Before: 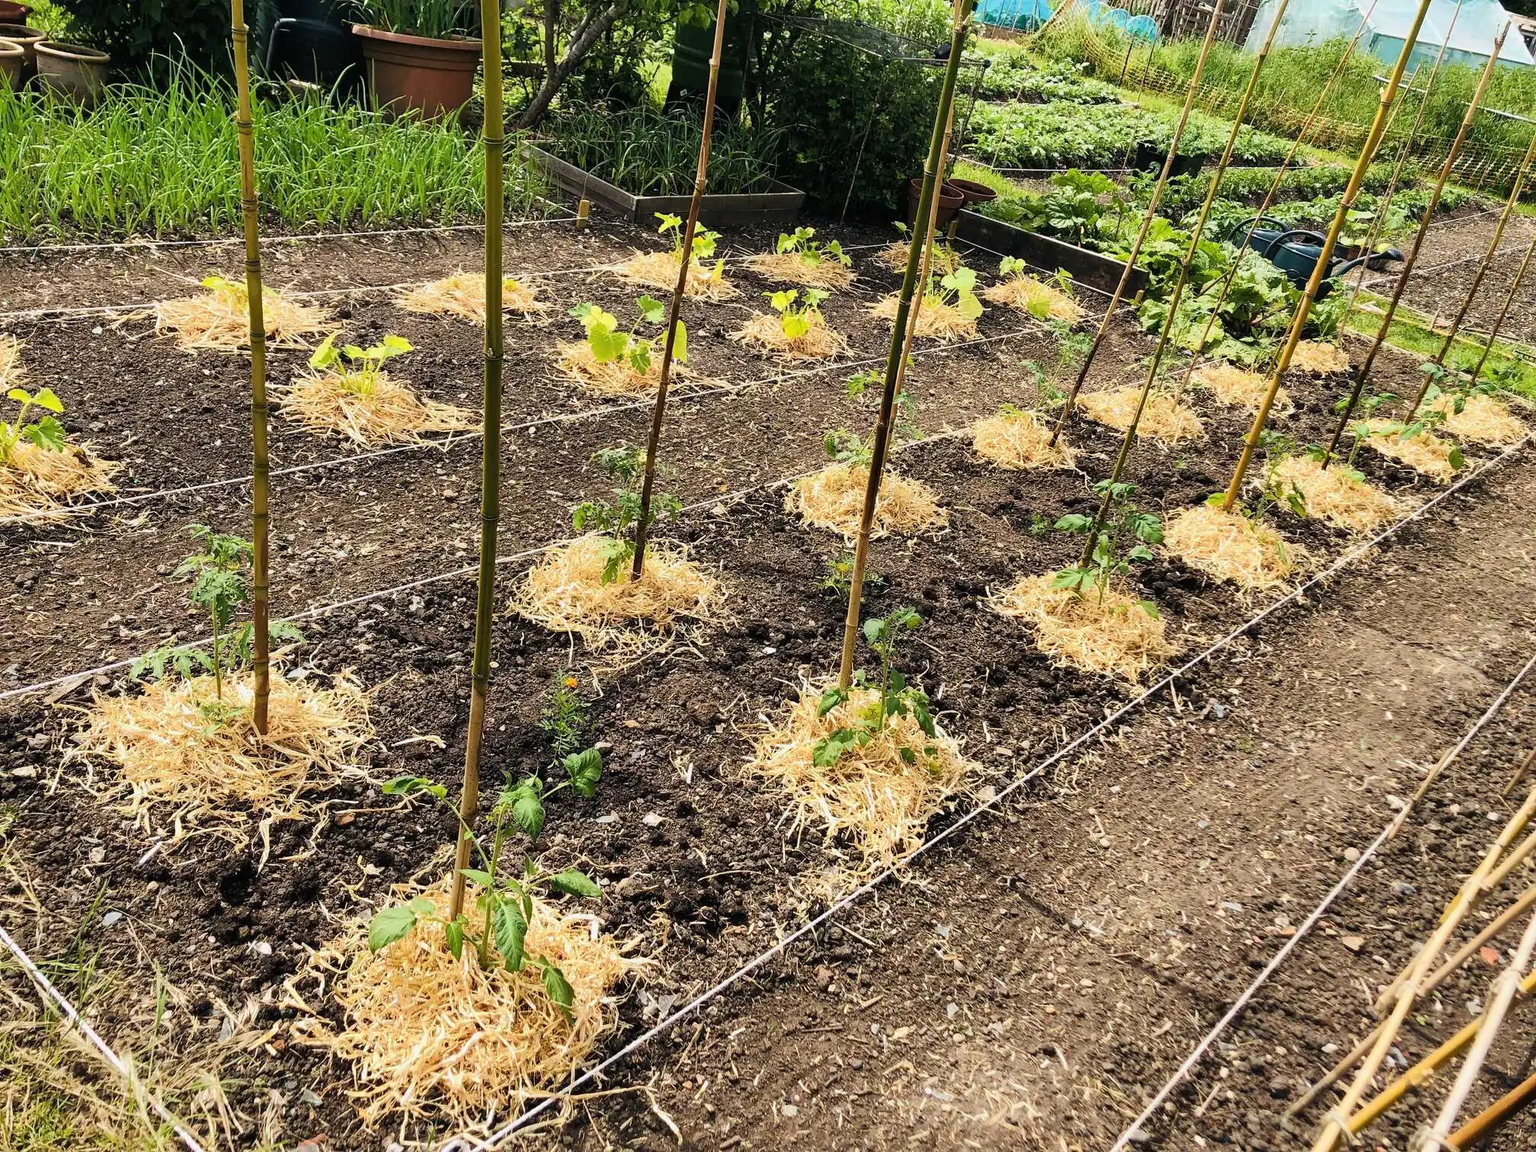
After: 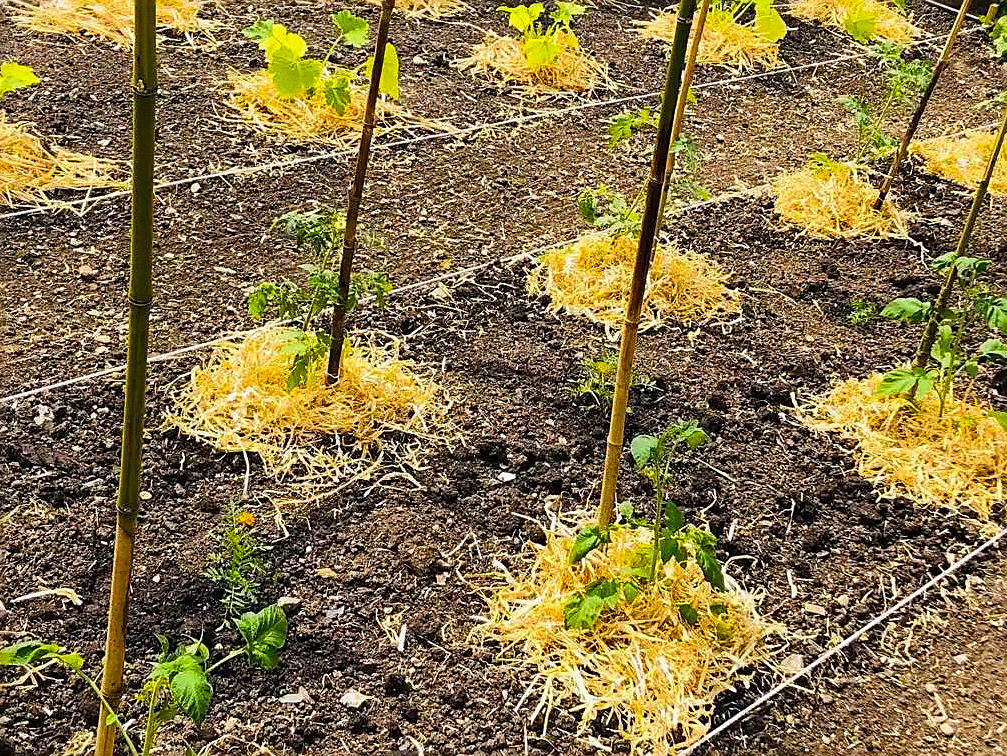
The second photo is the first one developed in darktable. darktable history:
crop: left 25%, top 25%, right 25%, bottom 25%
grain: coarseness 0.09 ISO
sharpen: on, module defaults
haze removal: compatibility mode true, adaptive false
color balance rgb: linear chroma grading › global chroma 15%, perceptual saturation grading › global saturation 30%
